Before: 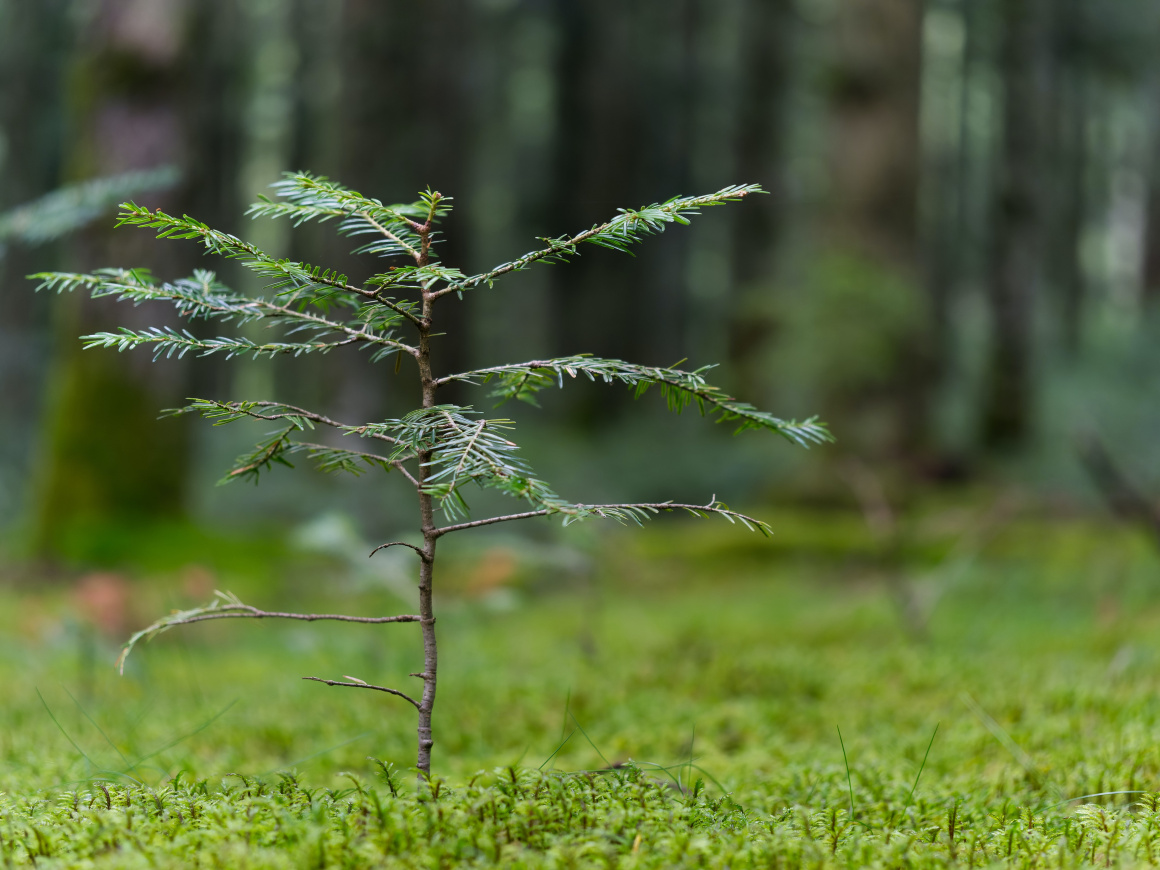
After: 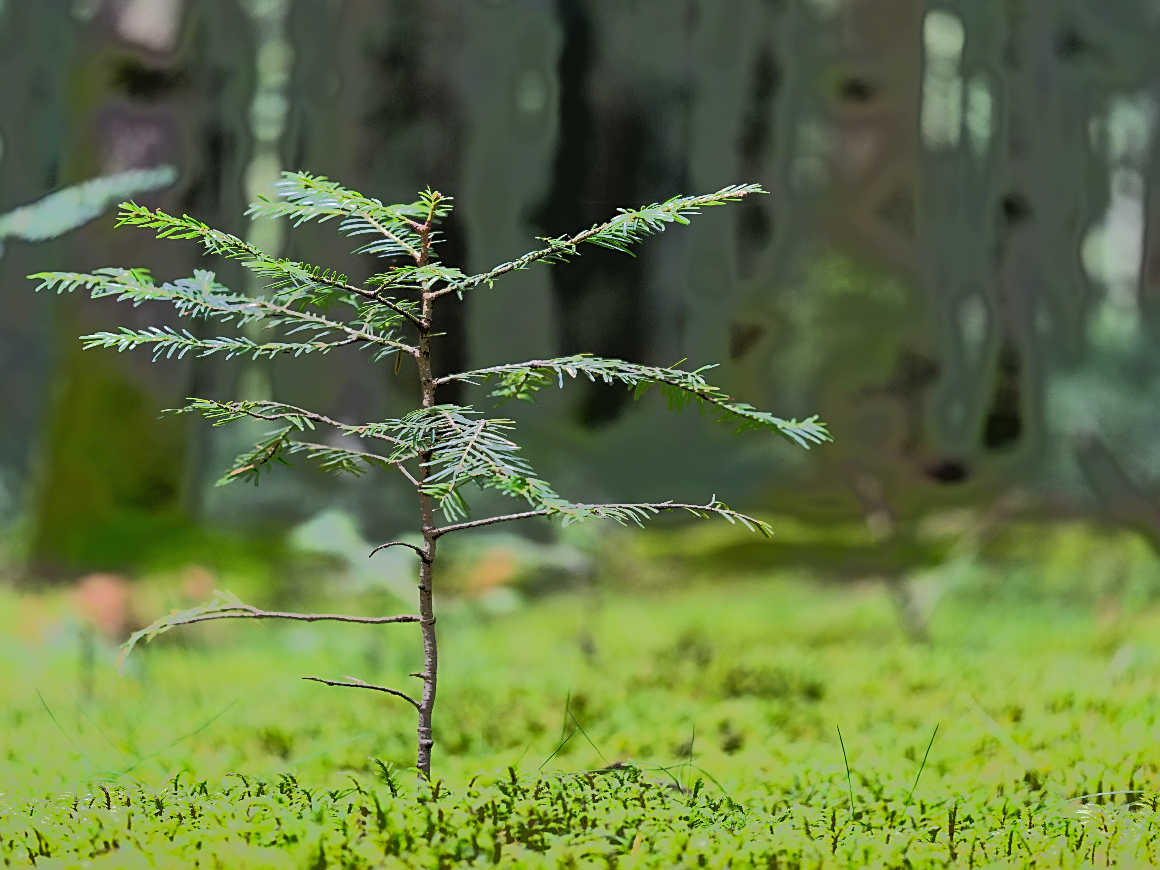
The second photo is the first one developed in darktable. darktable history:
sharpen: on, module defaults
tone equalizer: -7 EV -0.636 EV, -6 EV 1.04 EV, -5 EV -0.448 EV, -4 EV 0.406 EV, -3 EV 0.406 EV, -2 EV 0.172 EV, -1 EV -0.159 EV, +0 EV -0.366 EV, edges refinement/feathering 500, mask exposure compensation -1.57 EV, preserve details no
shadows and highlights: radius 169.5, shadows 26.65, white point adjustment 3.09, highlights -68.5, soften with gaussian
